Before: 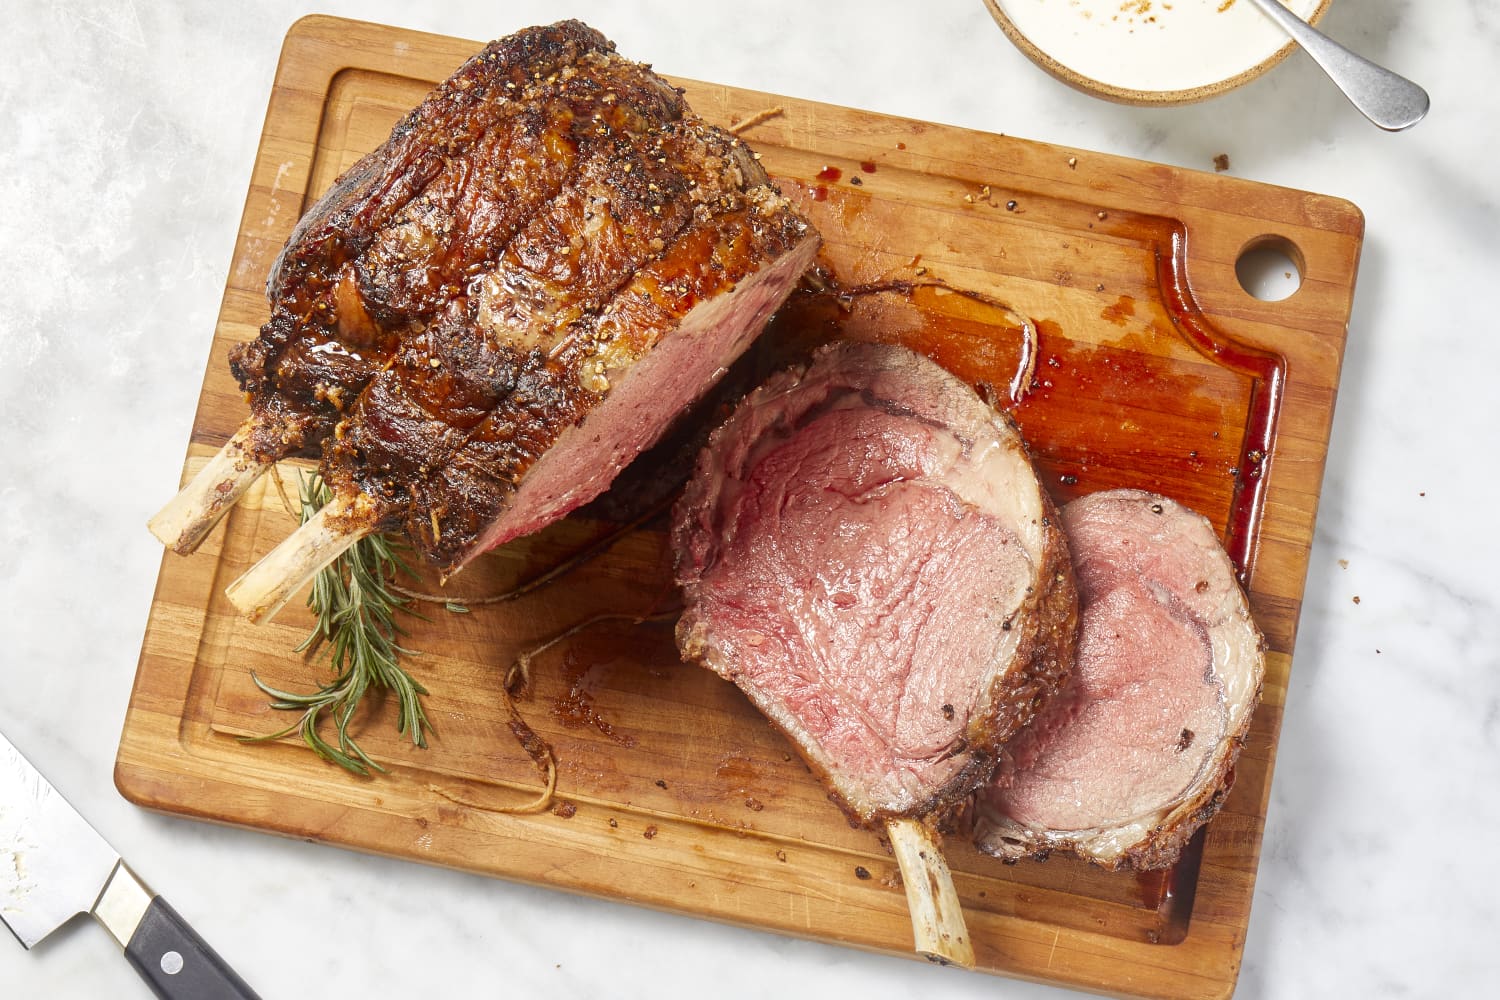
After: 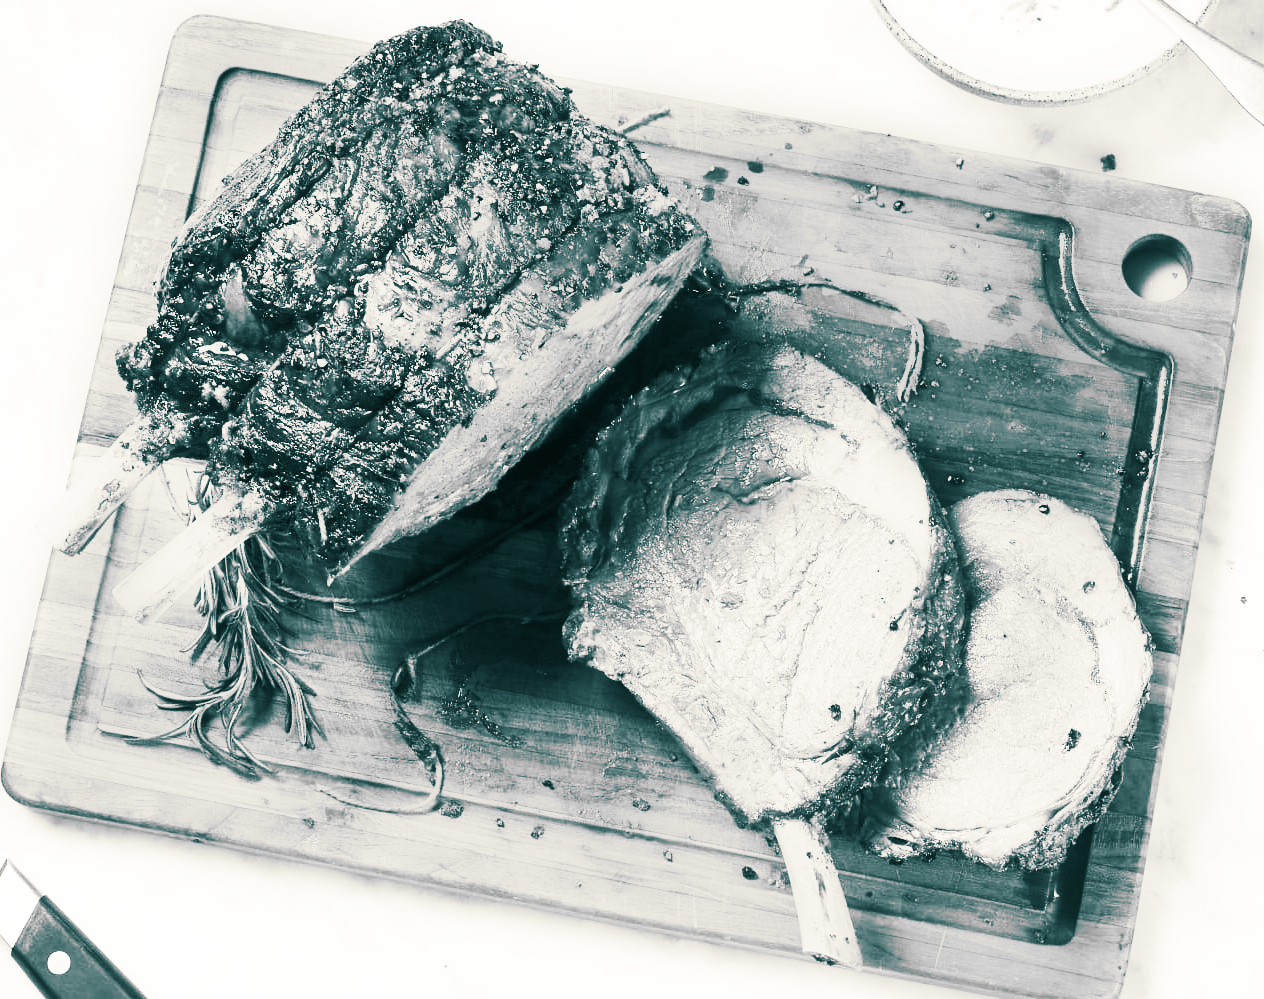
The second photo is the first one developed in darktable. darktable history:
monochrome: size 1
contrast brightness saturation: contrast 0.62, brightness 0.34, saturation 0.14
split-toning: shadows › hue 186.43°, highlights › hue 49.29°, compress 30.29%
crop: left 7.598%, right 7.873%
